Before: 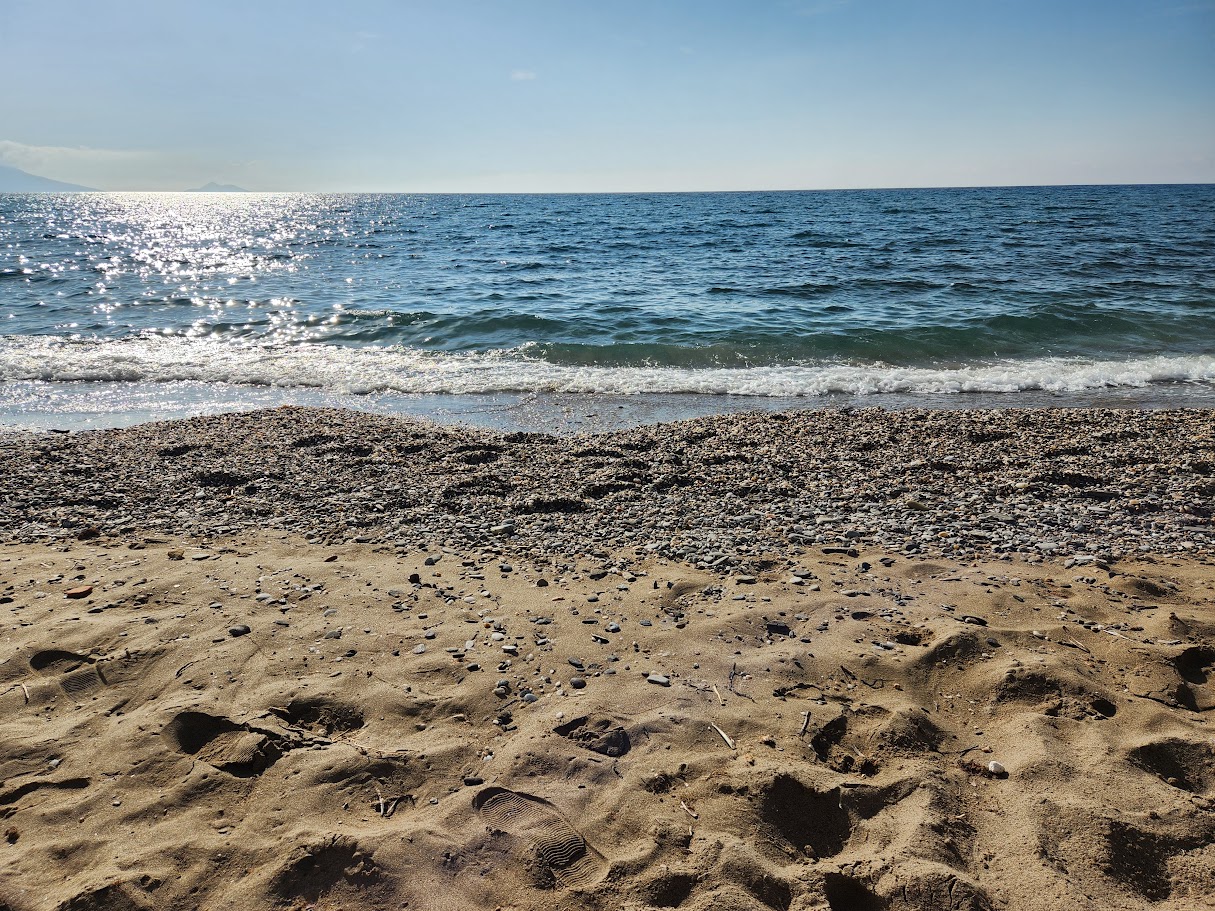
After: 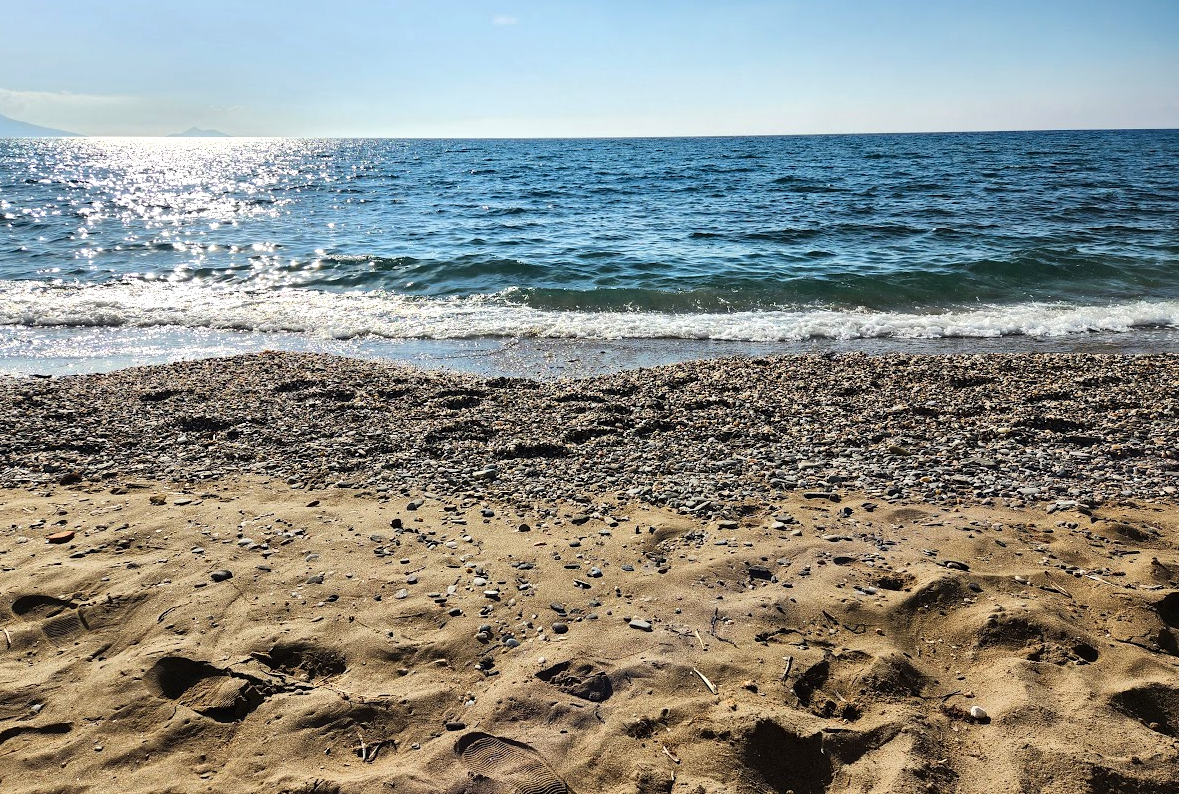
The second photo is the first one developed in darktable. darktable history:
contrast brightness saturation: contrast 0.04, saturation 0.16
local contrast: mode bilateral grid, contrast 15, coarseness 36, detail 105%, midtone range 0.2
crop: left 1.507%, top 6.147%, right 1.379%, bottom 6.637%
tone equalizer: -8 EV -0.417 EV, -7 EV -0.389 EV, -6 EV -0.333 EV, -5 EV -0.222 EV, -3 EV 0.222 EV, -2 EV 0.333 EV, -1 EV 0.389 EV, +0 EV 0.417 EV, edges refinement/feathering 500, mask exposure compensation -1.57 EV, preserve details no
